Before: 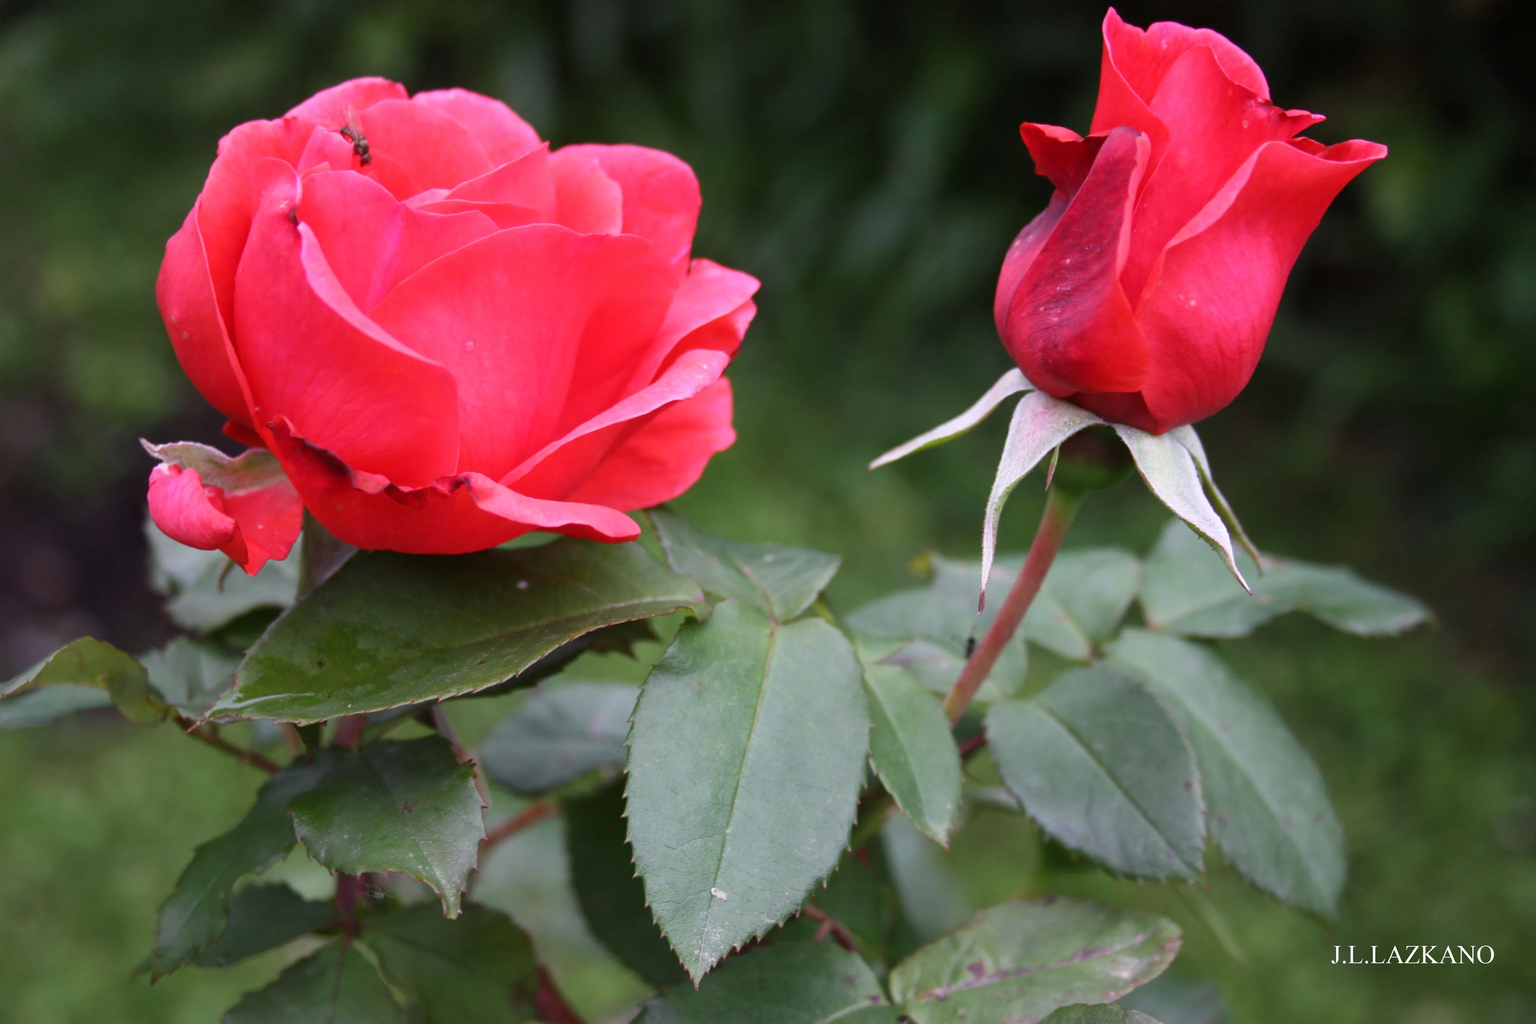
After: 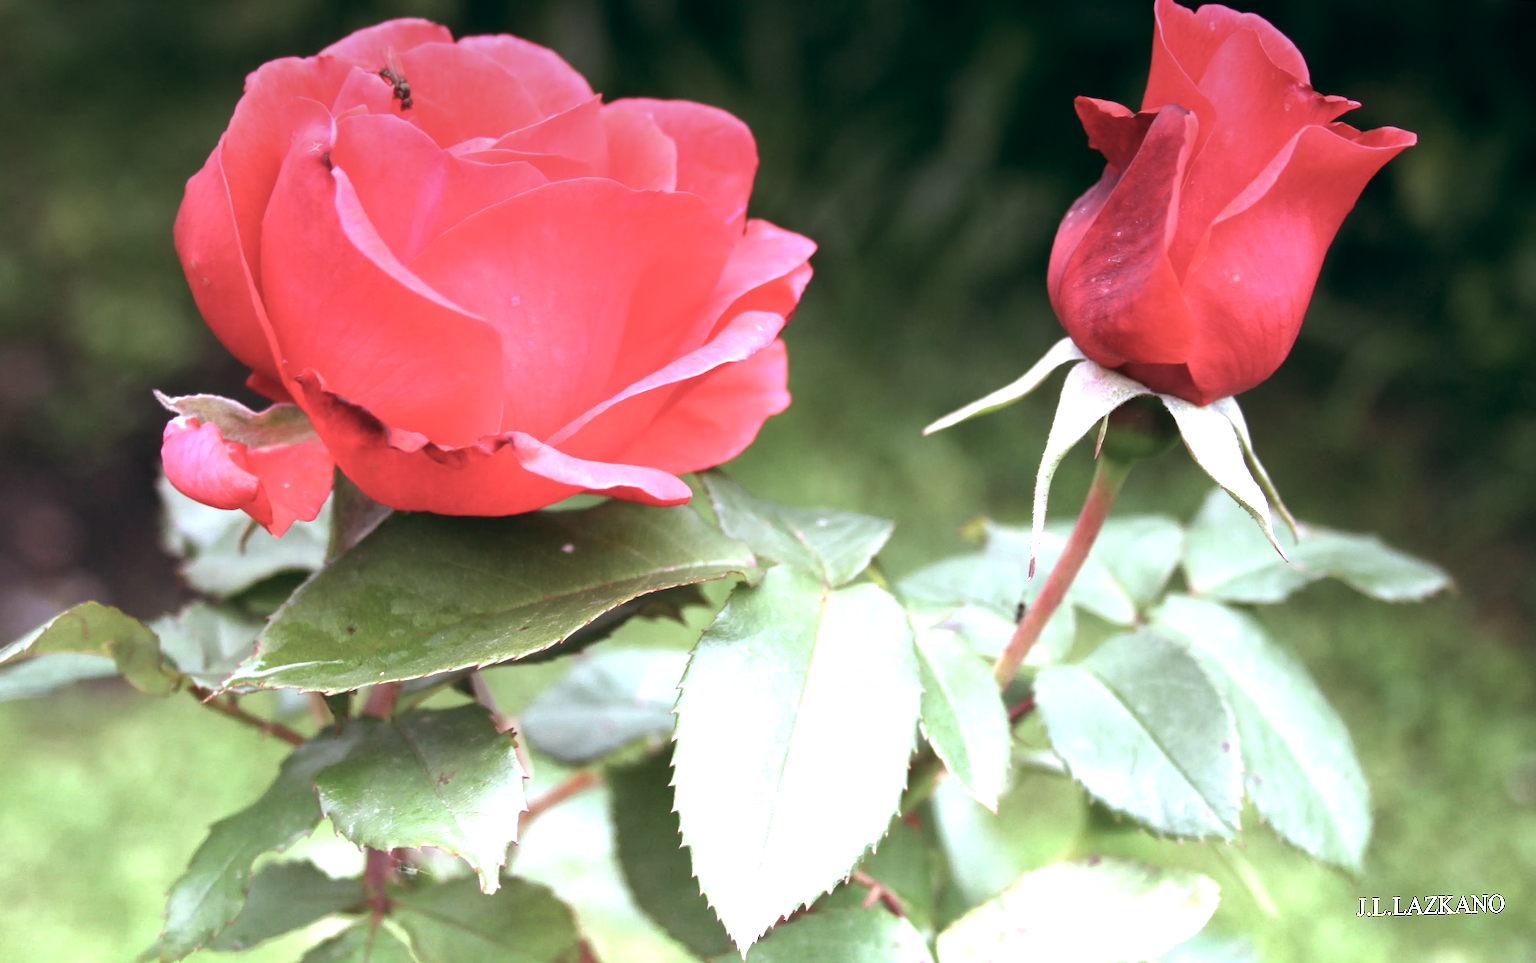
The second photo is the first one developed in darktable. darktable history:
sharpen: radius 1.458, amount 0.398, threshold 1.271
rotate and perspective: rotation 0.679°, lens shift (horizontal) 0.136, crop left 0.009, crop right 0.991, crop top 0.078, crop bottom 0.95
color balance: lift [1, 0.994, 1.002, 1.006], gamma [0.957, 1.081, 1.016, 0.919], gain [0.97, 0.972, 1.01, 1.028], input saturation 91.06%, output saturation 79.8%
graduated density: density -3.9 EV
